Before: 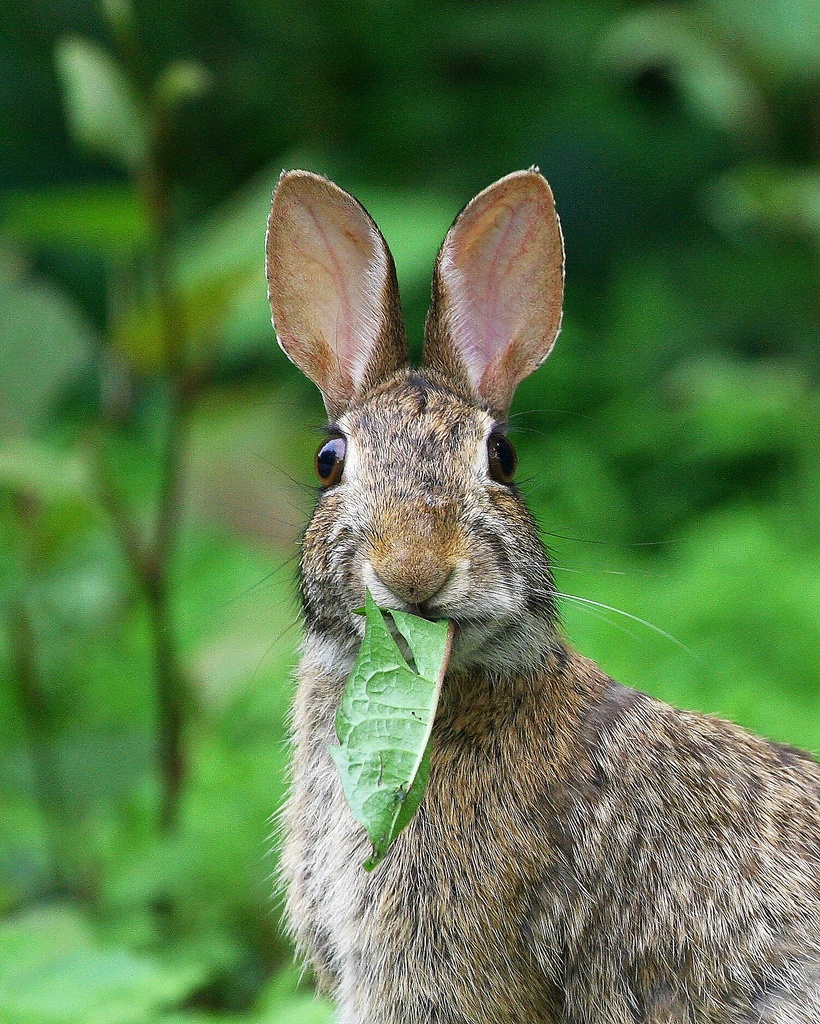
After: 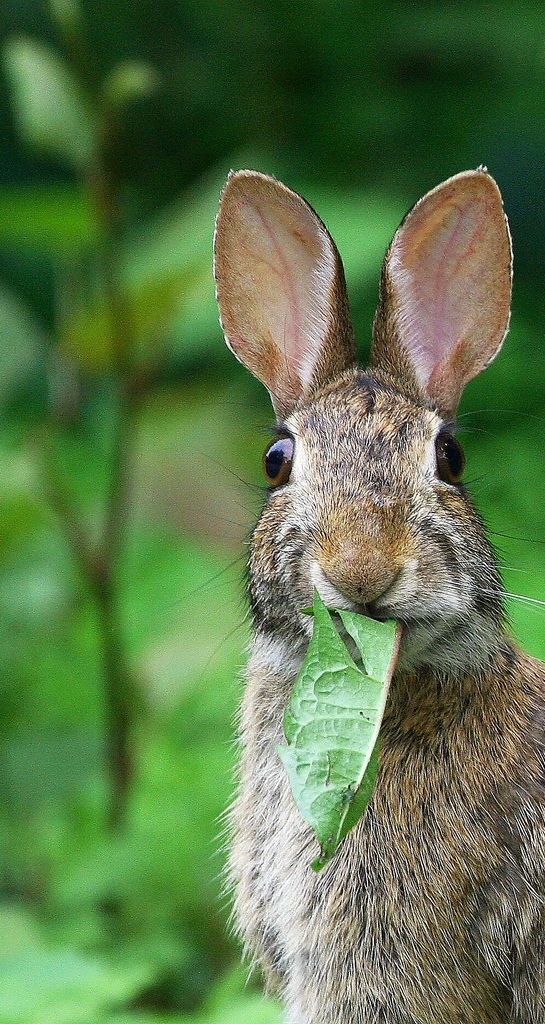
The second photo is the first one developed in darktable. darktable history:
crop and rotate: left 6.377%, right 27.096%
